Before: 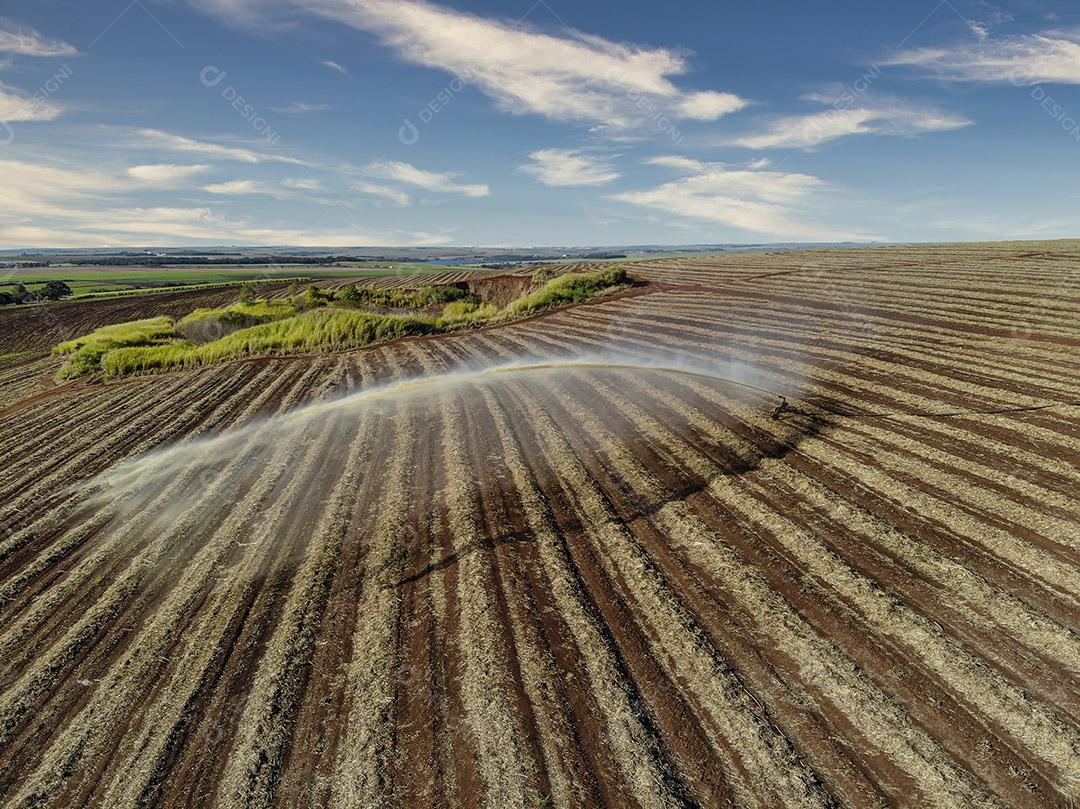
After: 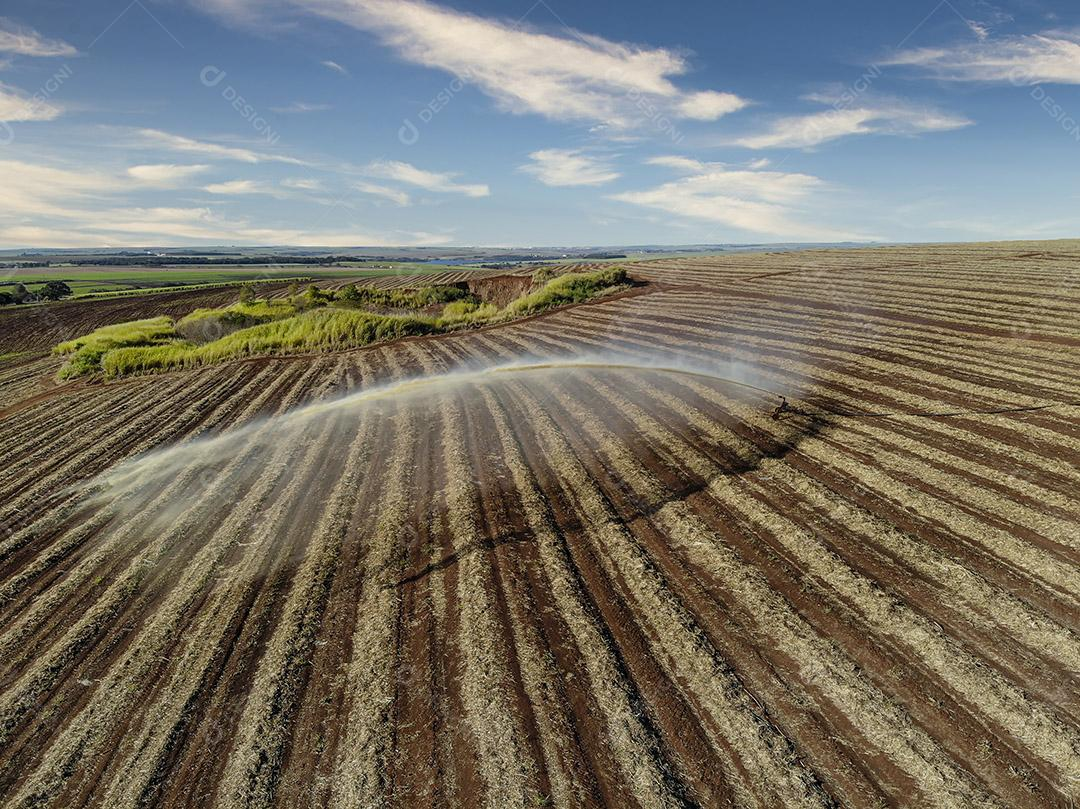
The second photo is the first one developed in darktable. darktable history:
shadows and highlights: shadows -20.92, highlights 99.25, soften with gaussian
